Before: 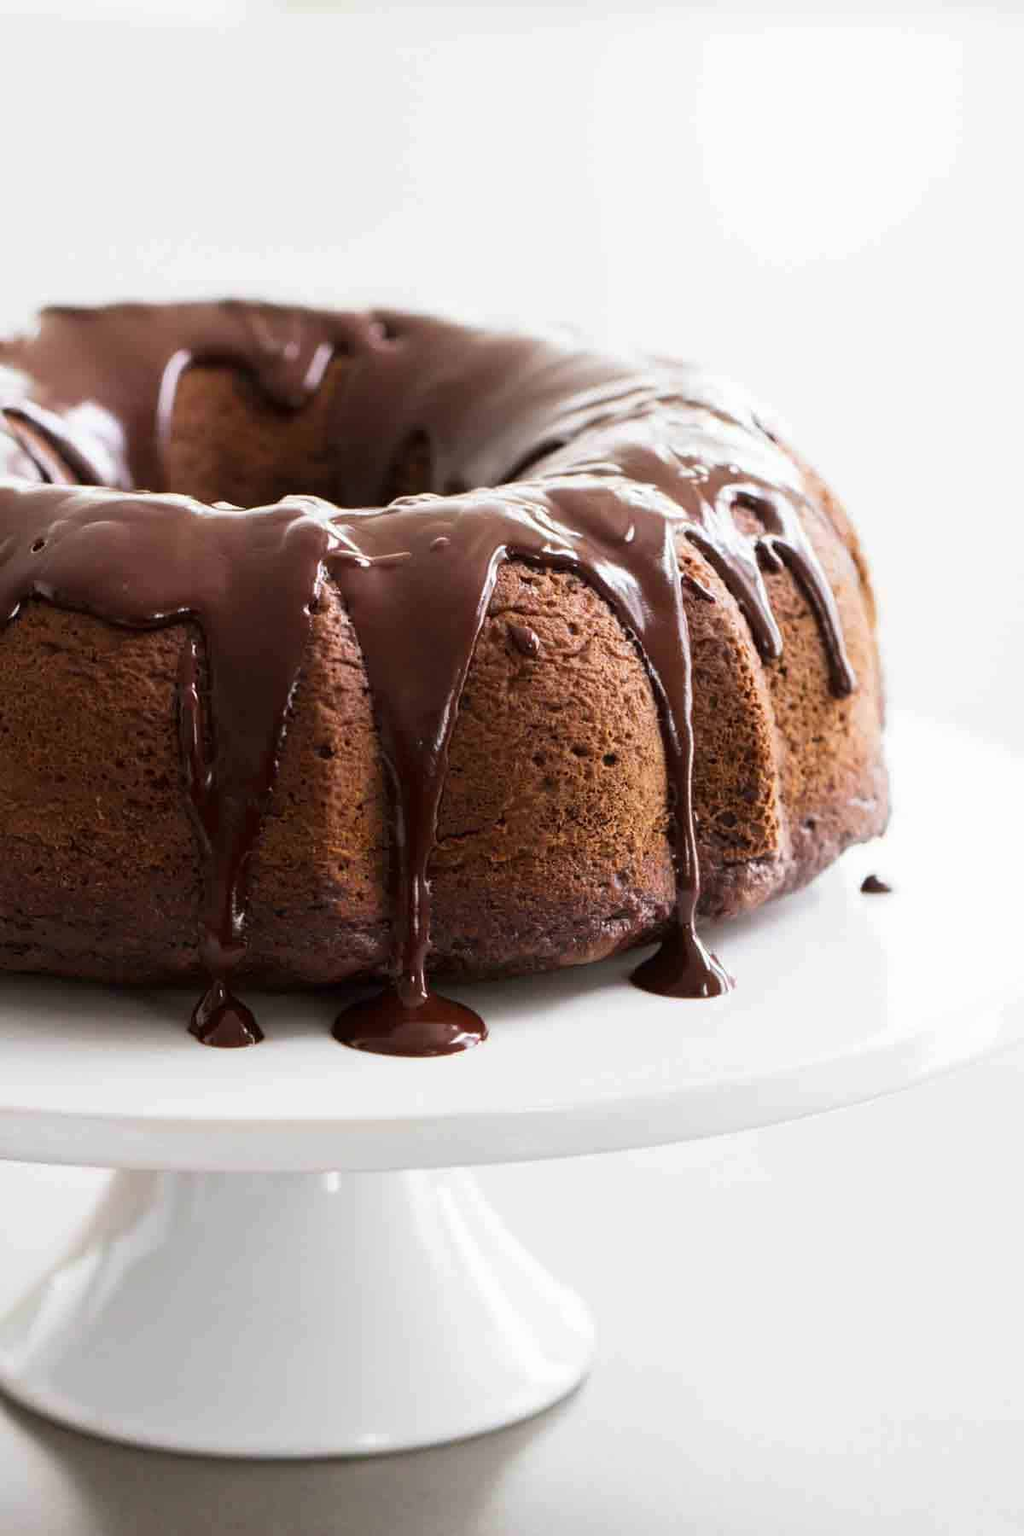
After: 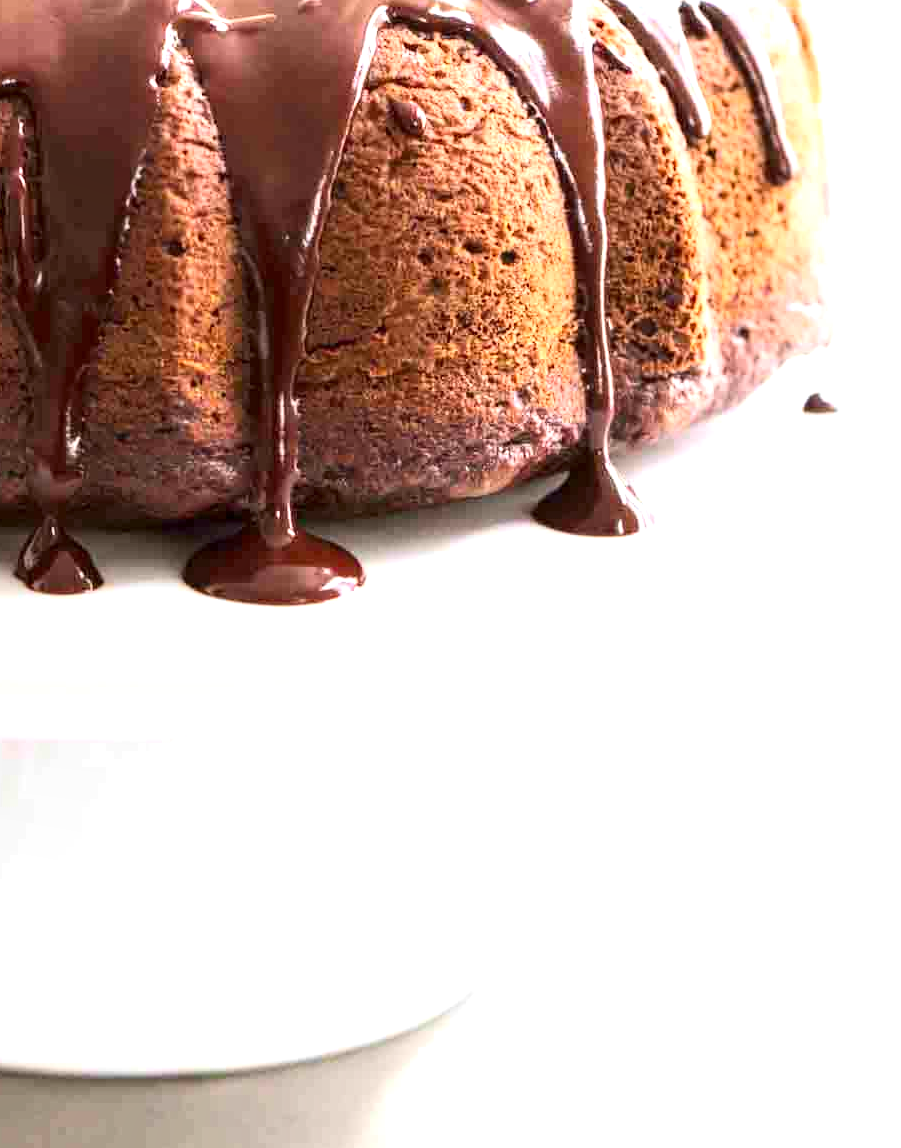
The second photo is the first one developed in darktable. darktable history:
crop and rotate: left 17.187%, top 35.215%, right 7.719%, bottom 0.997%
local contrast: shadows 90%, midtone range 0.494
exposure: black level correction 0, exposure 1.104 EV, compensate highlight preservation false
contrast brightness saturation: contrast 0.196, brightness 0.157, saturation 0.216
